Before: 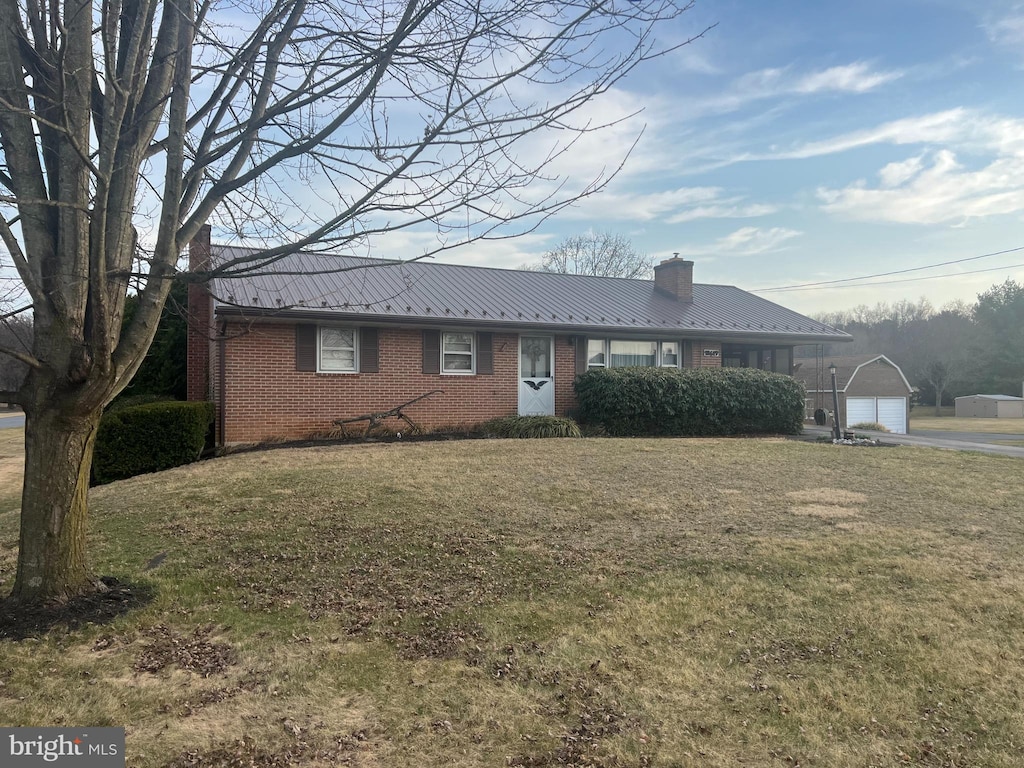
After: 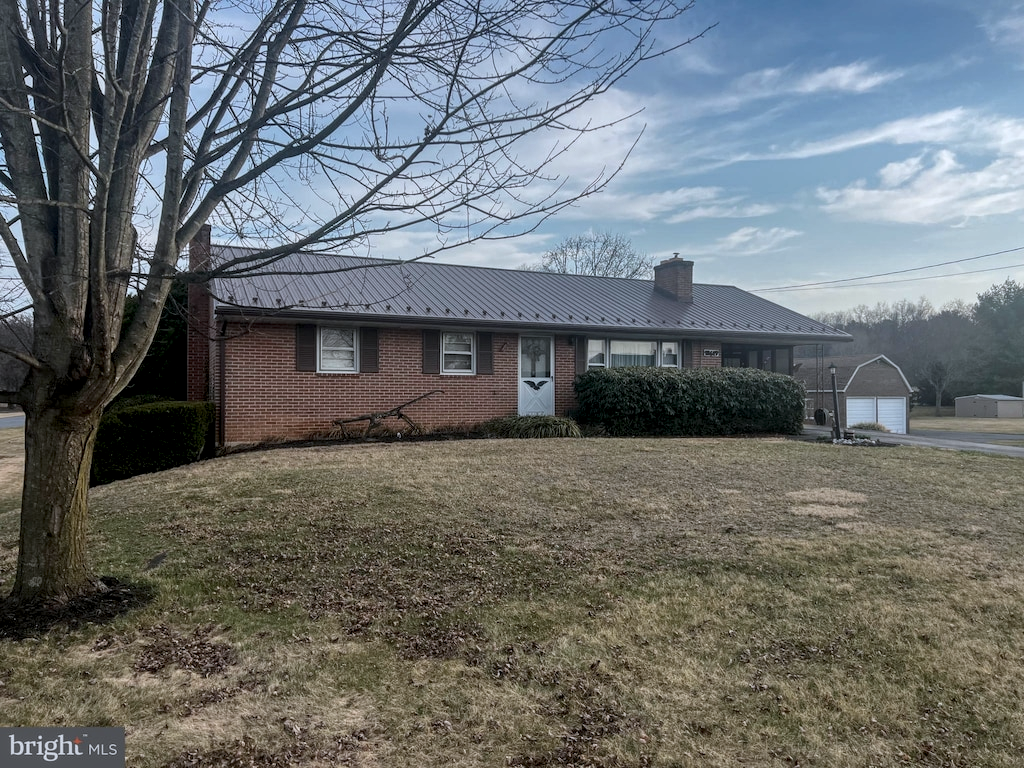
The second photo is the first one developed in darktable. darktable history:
exposure: exposure -0.543 EV, compensate highlight preservation false
local contrast: detail 150%
color correction: highlights a* -0.673, highlights b* -8.51
